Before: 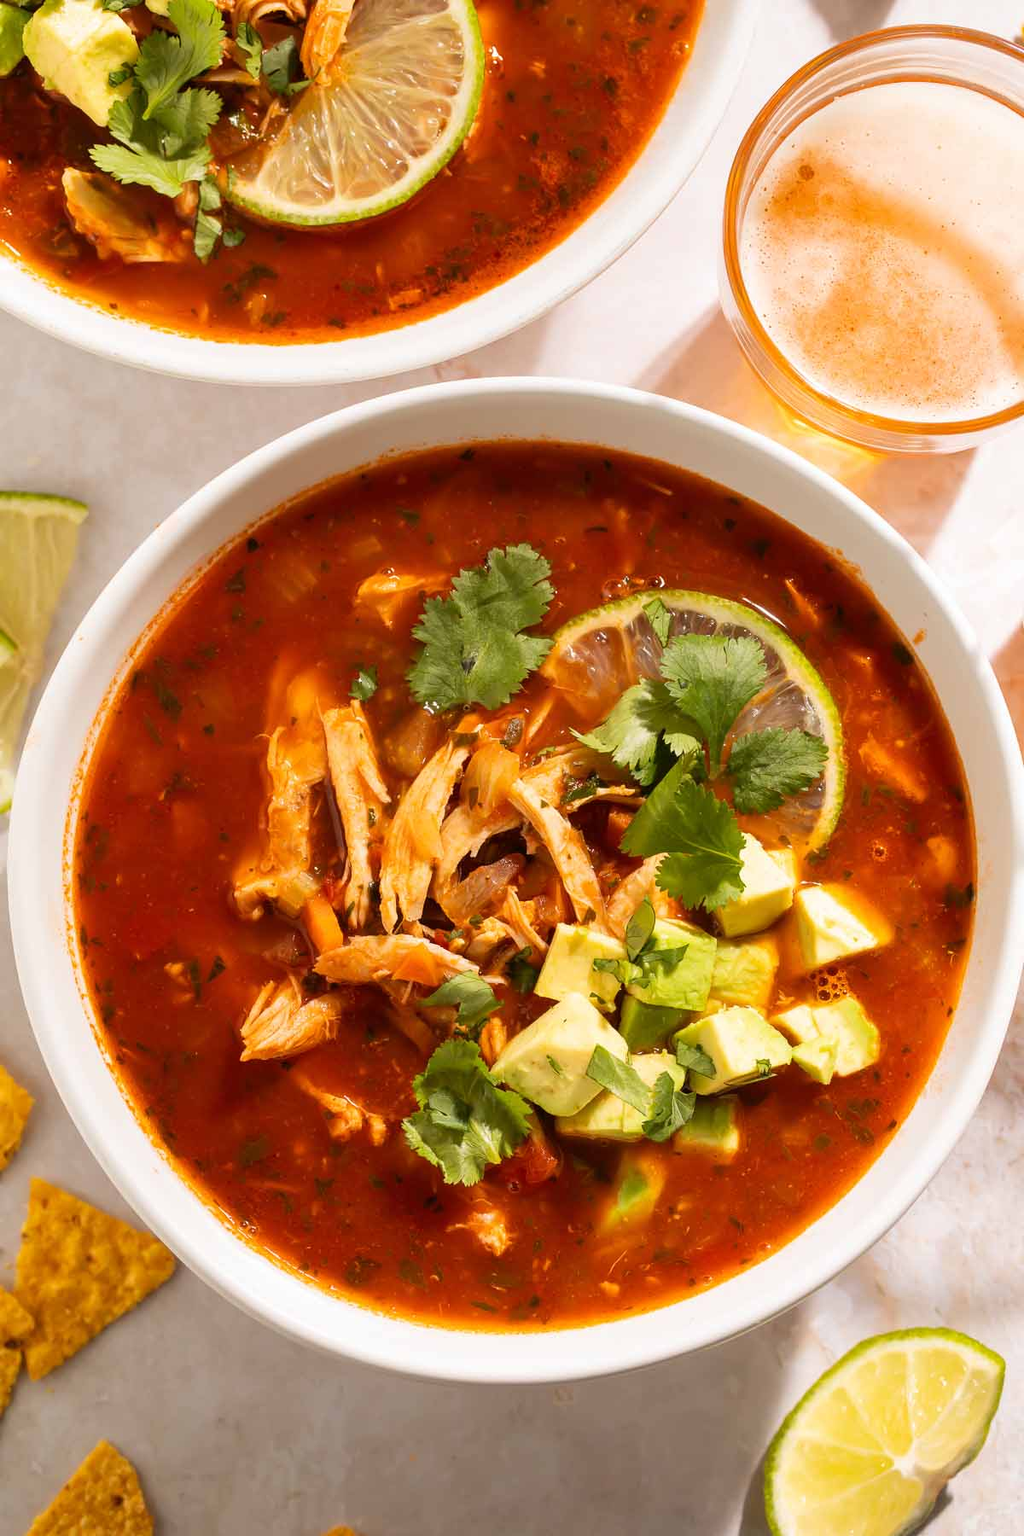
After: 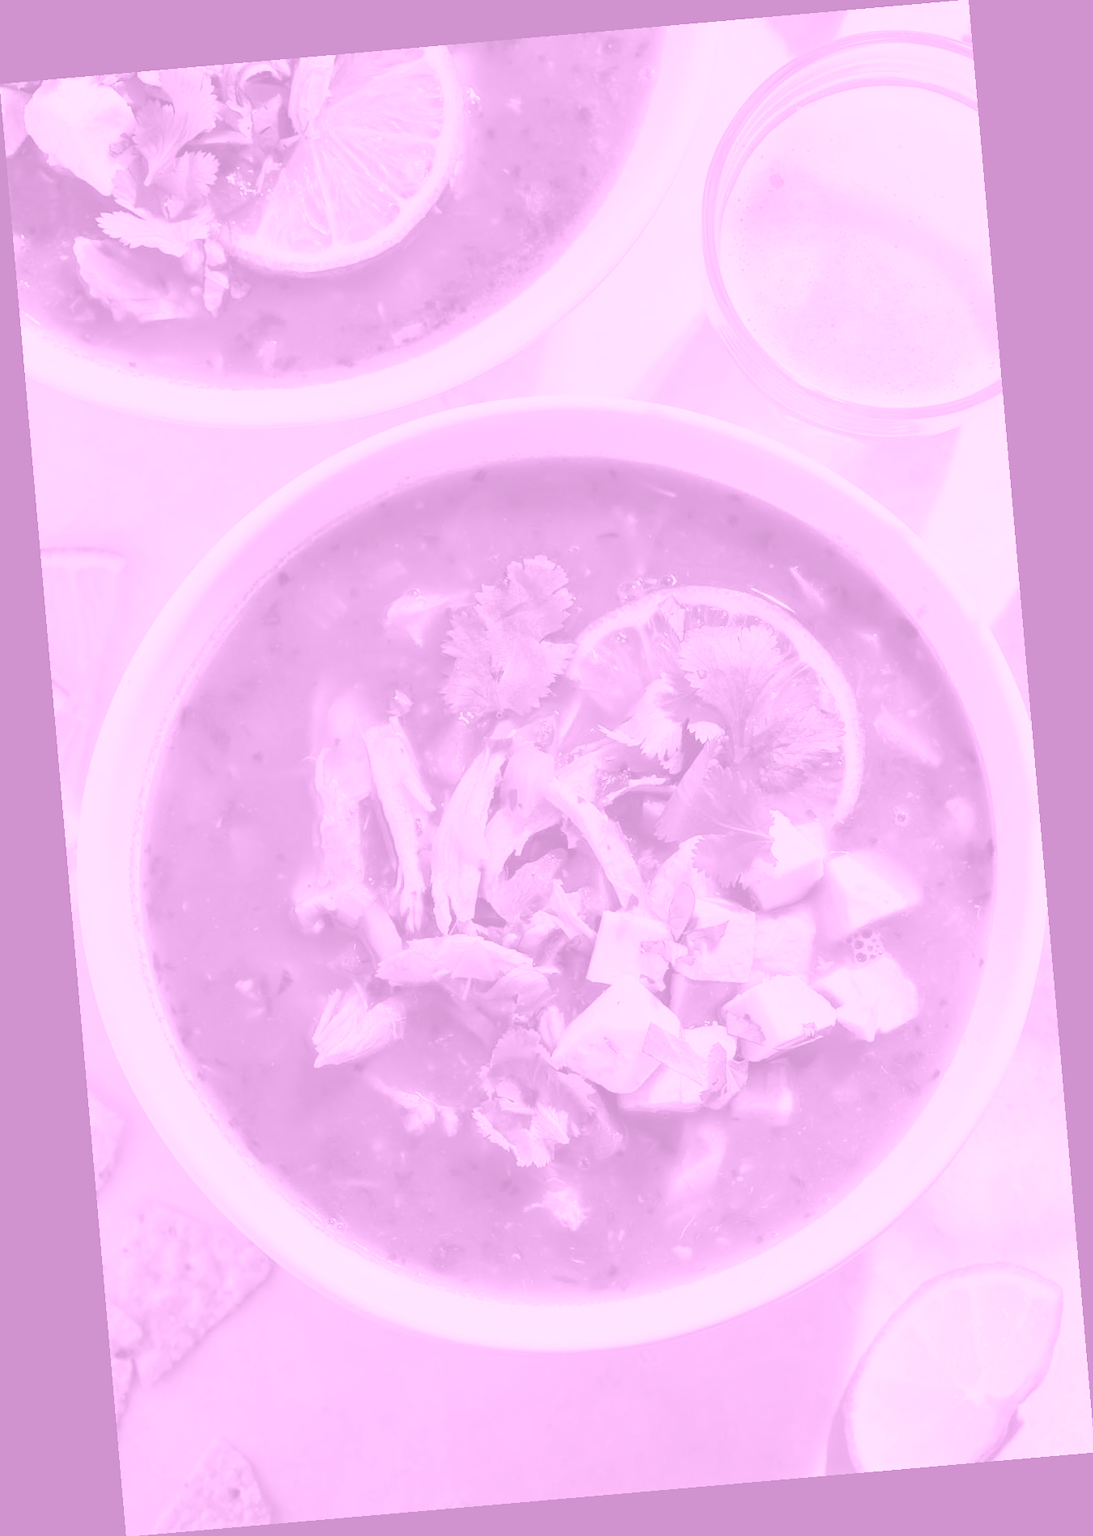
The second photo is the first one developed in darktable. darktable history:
rotate and perspective: rotation -4.98°, automatic cropping off
colorize: hue 331.2°, saturation 75%, source mix 30.28%, lightness 70.52%, version 1
